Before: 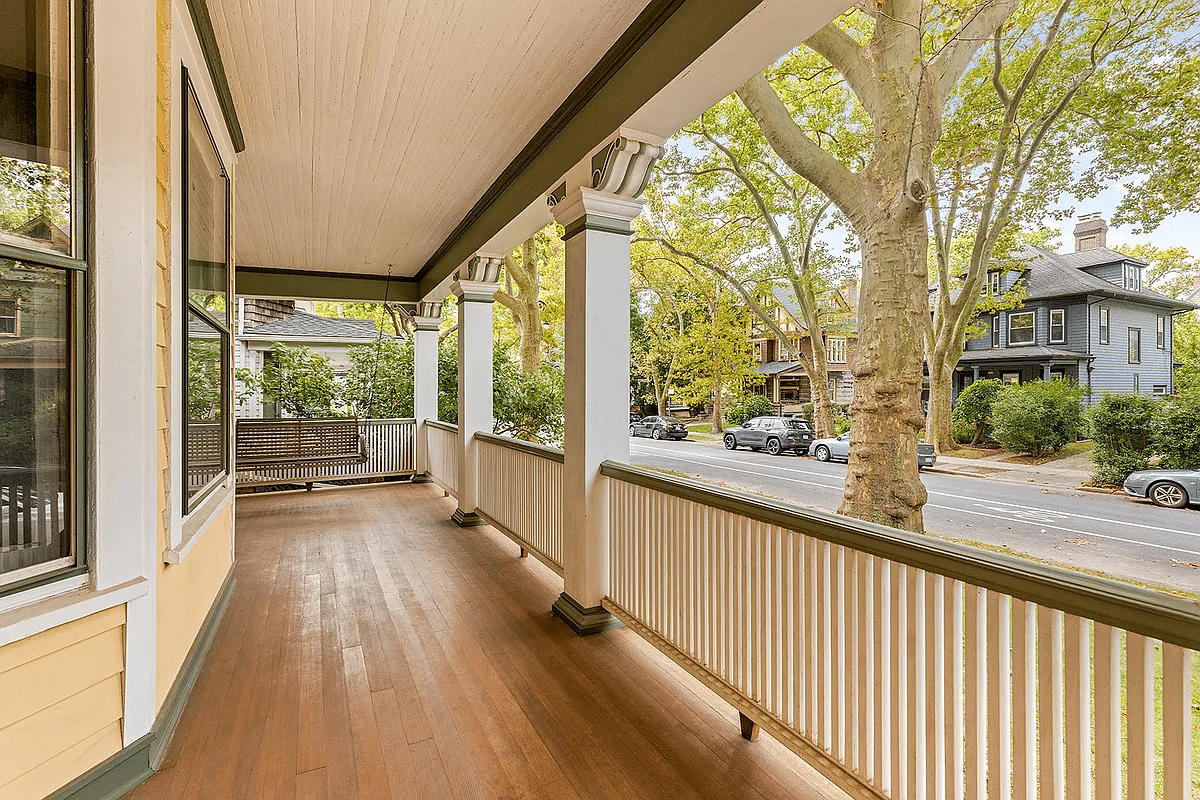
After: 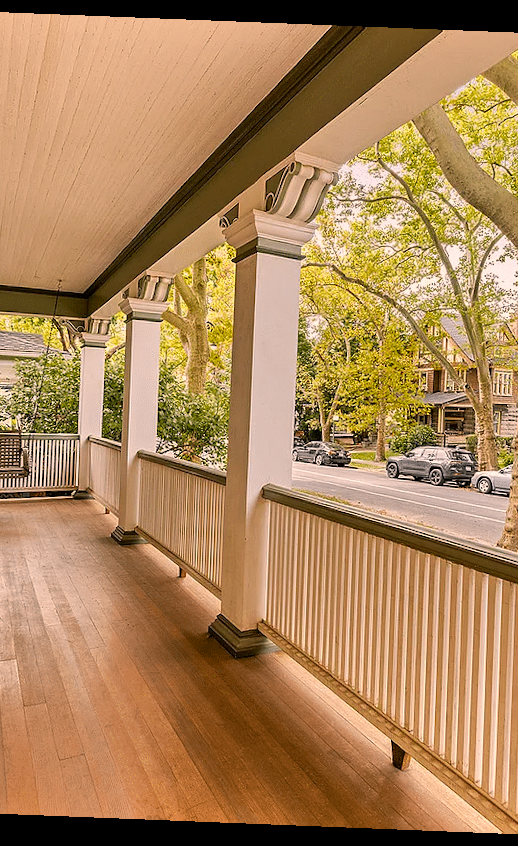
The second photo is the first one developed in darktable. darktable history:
color correction: highlights a* 11.96, highlights b* 11.58
crop: left 28.583%, right 29.231%
shadows and highlights: low approximation 0.01, soften with gaussian
rotate and perspective: rotation 2.27°, automatic cropping off
